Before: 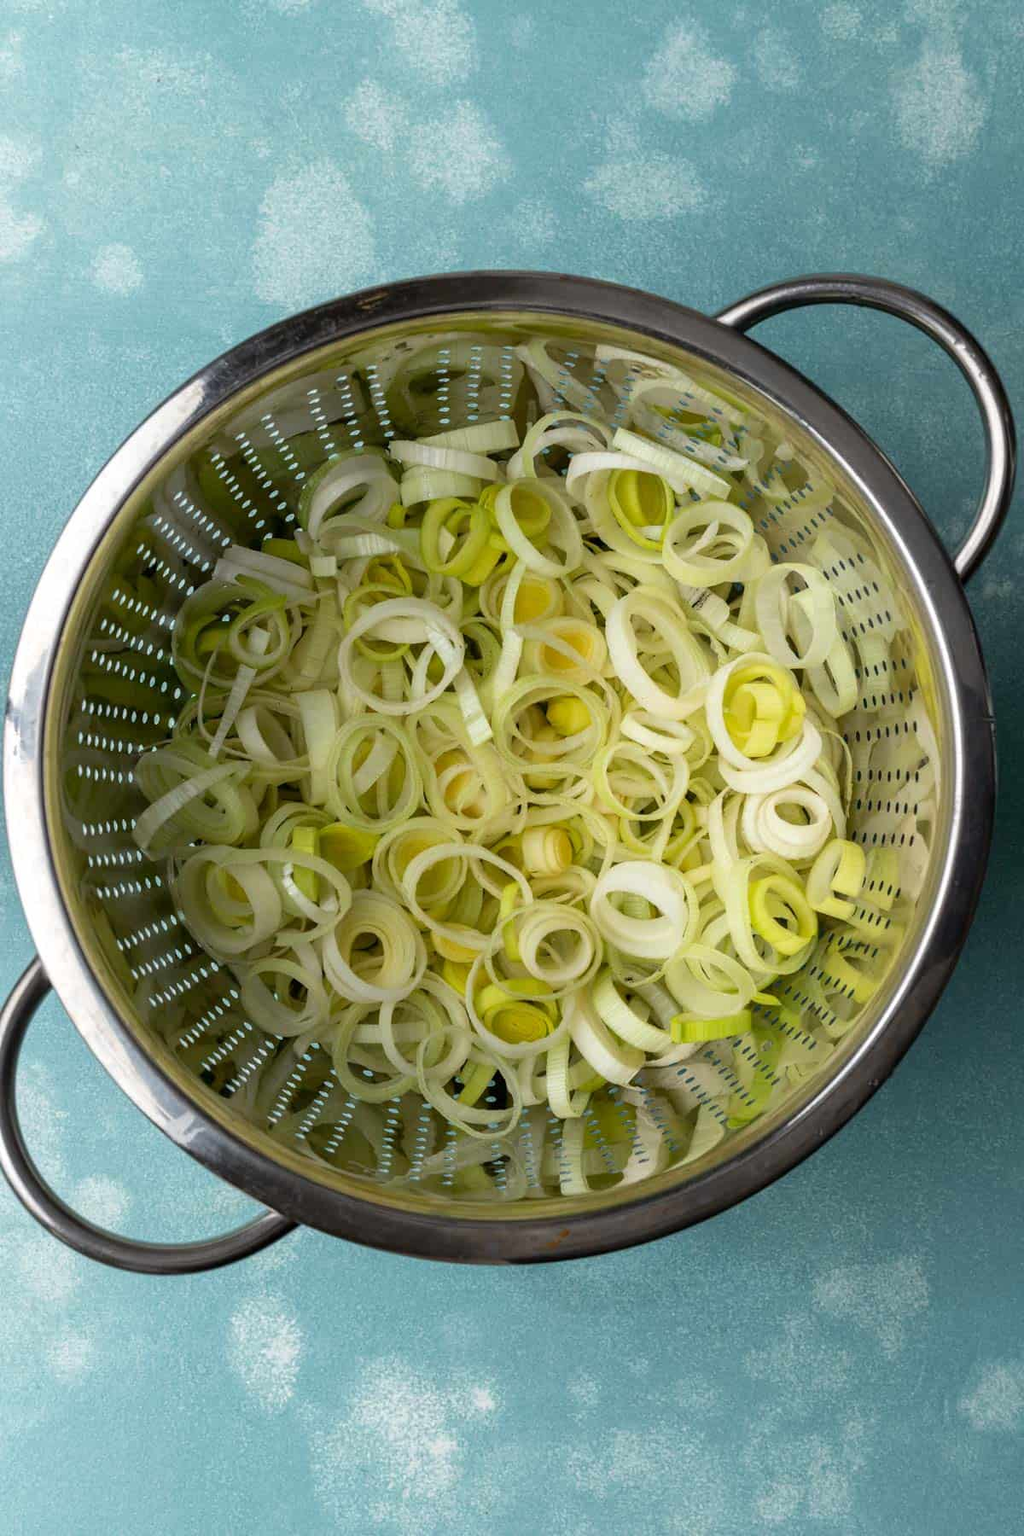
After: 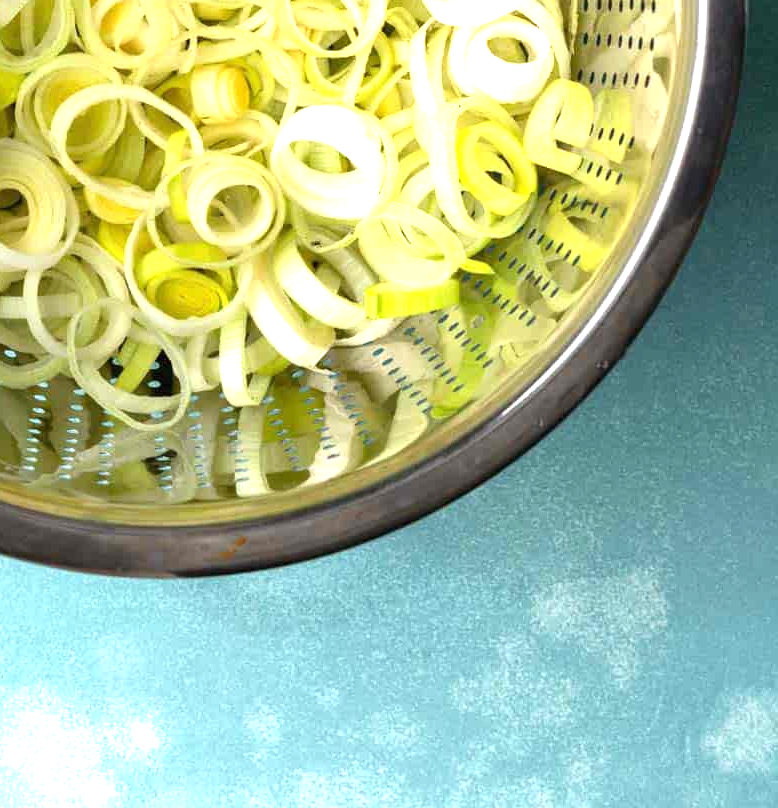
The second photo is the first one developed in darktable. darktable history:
exposure: black level correction 0, exposure 1.177 EV, compensate exposure bias true, compensate highlight preservation false
crop and rotate: left 35.099%, top 50.259%, bottom 4.805%
